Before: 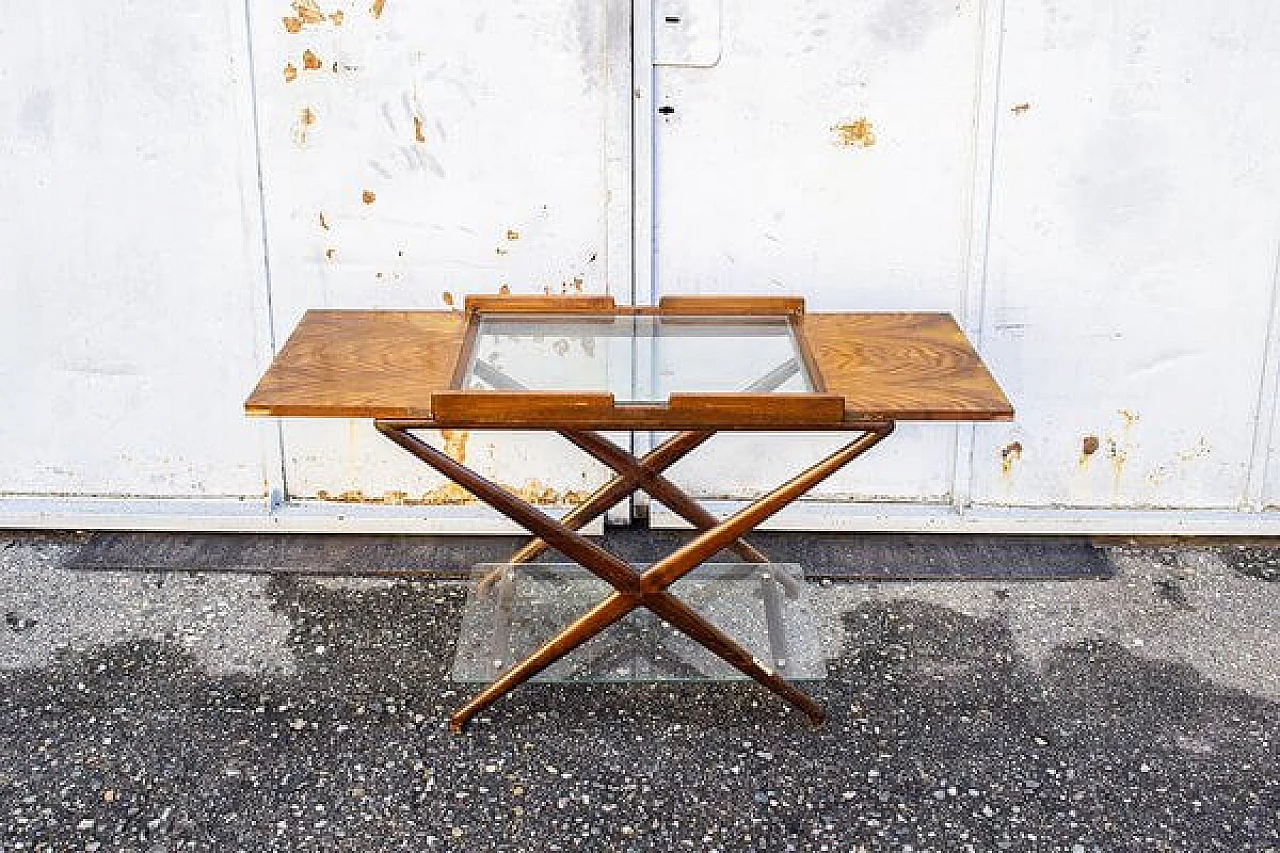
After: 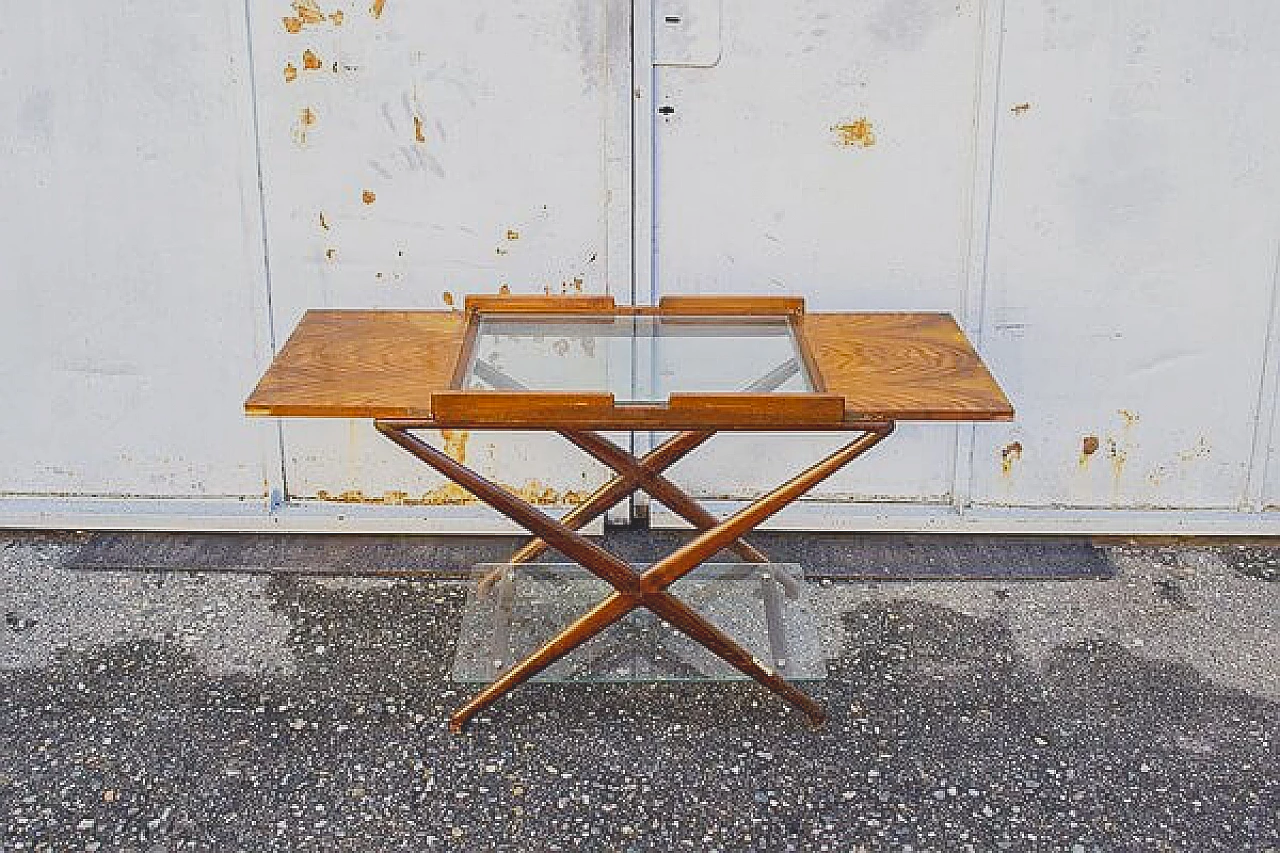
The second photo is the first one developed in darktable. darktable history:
sharpen: on, module defaults
haze removal: compatibility mode true, adaptive false
contrast brightness saturation: contrast -0.28
